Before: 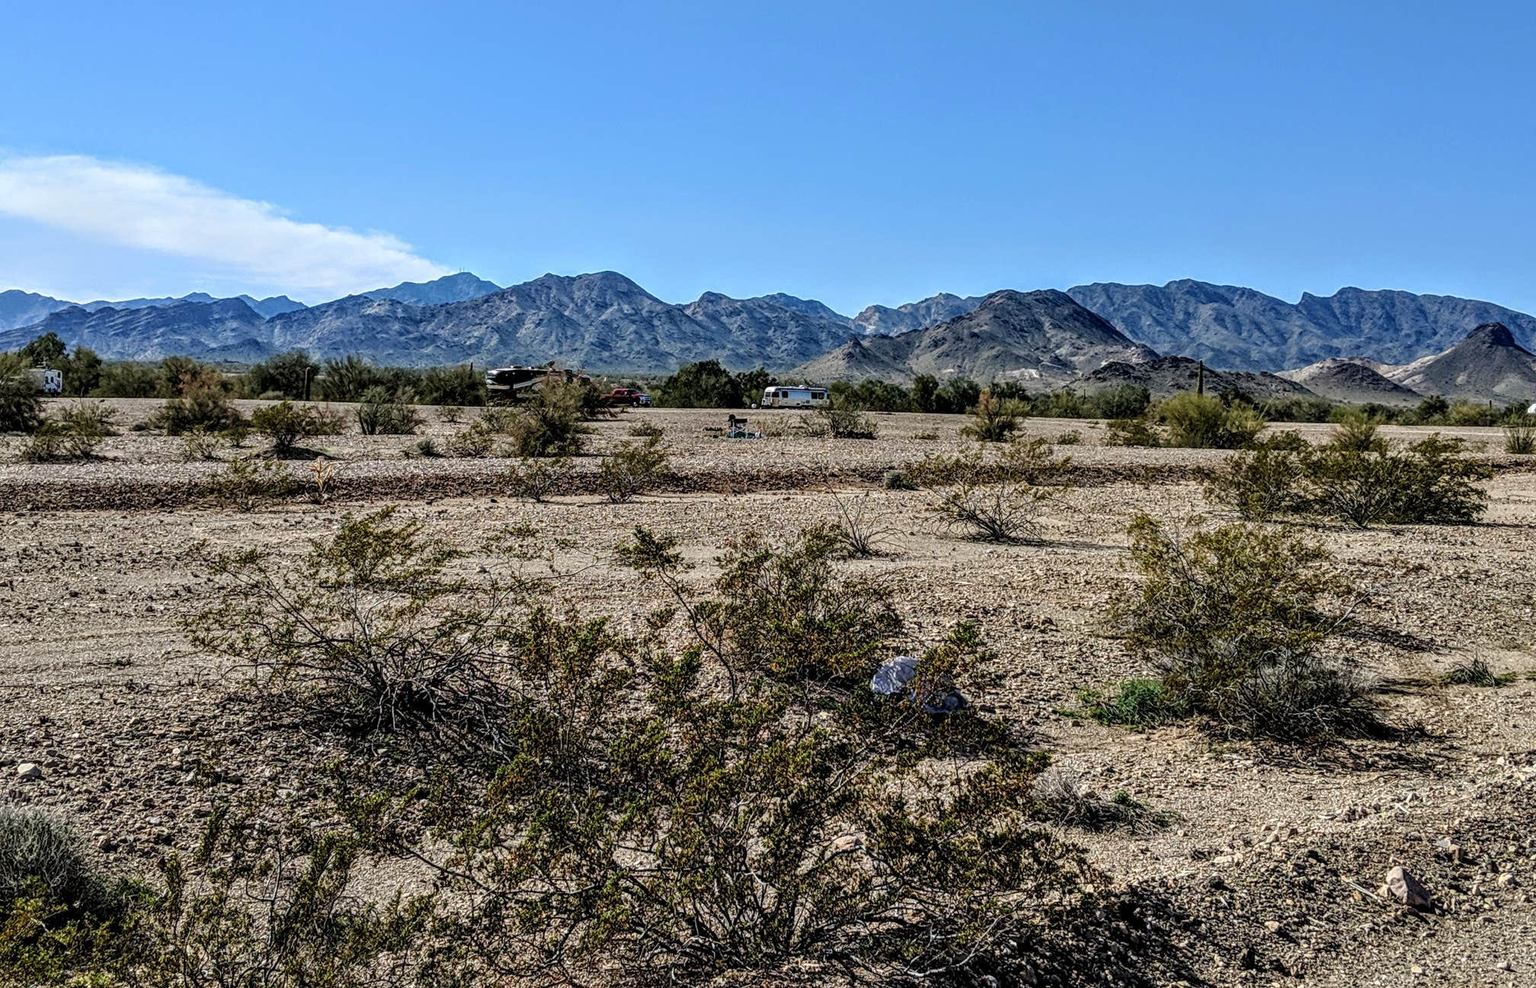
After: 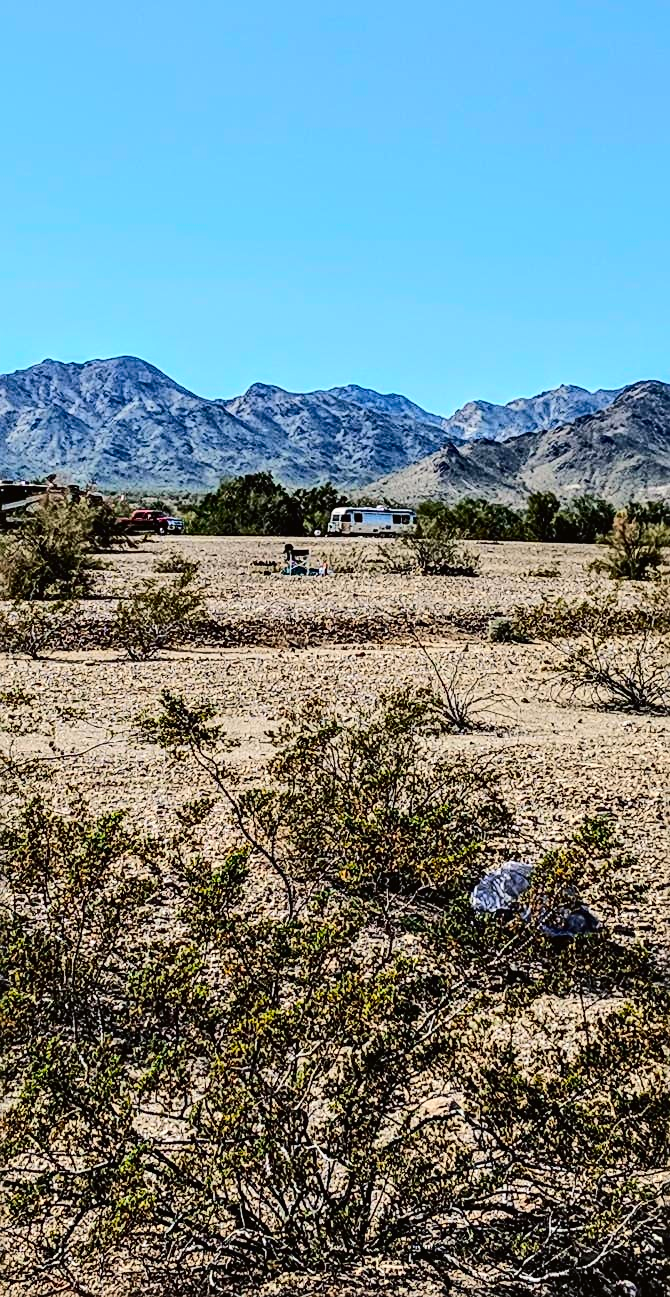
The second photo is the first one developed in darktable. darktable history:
crop: left 33.36%, right 33.36%
sharpen: radius 2.167, amount 0.381, threshold 0
contrast brightness saturation: saturation 0.1
tone curve: curves: ch0 [(0, 0.011) (0.104, 0.085) (0.236, 0.234) (0.398, 0.507) (0.472, 0.62) (0.641, 0.773) (0.835, 0.883) (1, 0.961)]; ch1 [(0, 0) (0.353, 0.344) (0.43, 0.401) (0.479, 0.476) (0.502, 0.504) (0.54, 0.542) (0.602, 0.613) (0.638, 0.668) (0.693, 0.727) (1, 1)]; ch2 [(0, 0) (0.34, 0.314) (0.434, 0.43) (0.5, 0.506) (0.528, 0.534) (0.55, 0.567) (0.595, 0.613) (0.644, 0.729) (1, 1)], color space Lab, independent channels, preserve colors none
